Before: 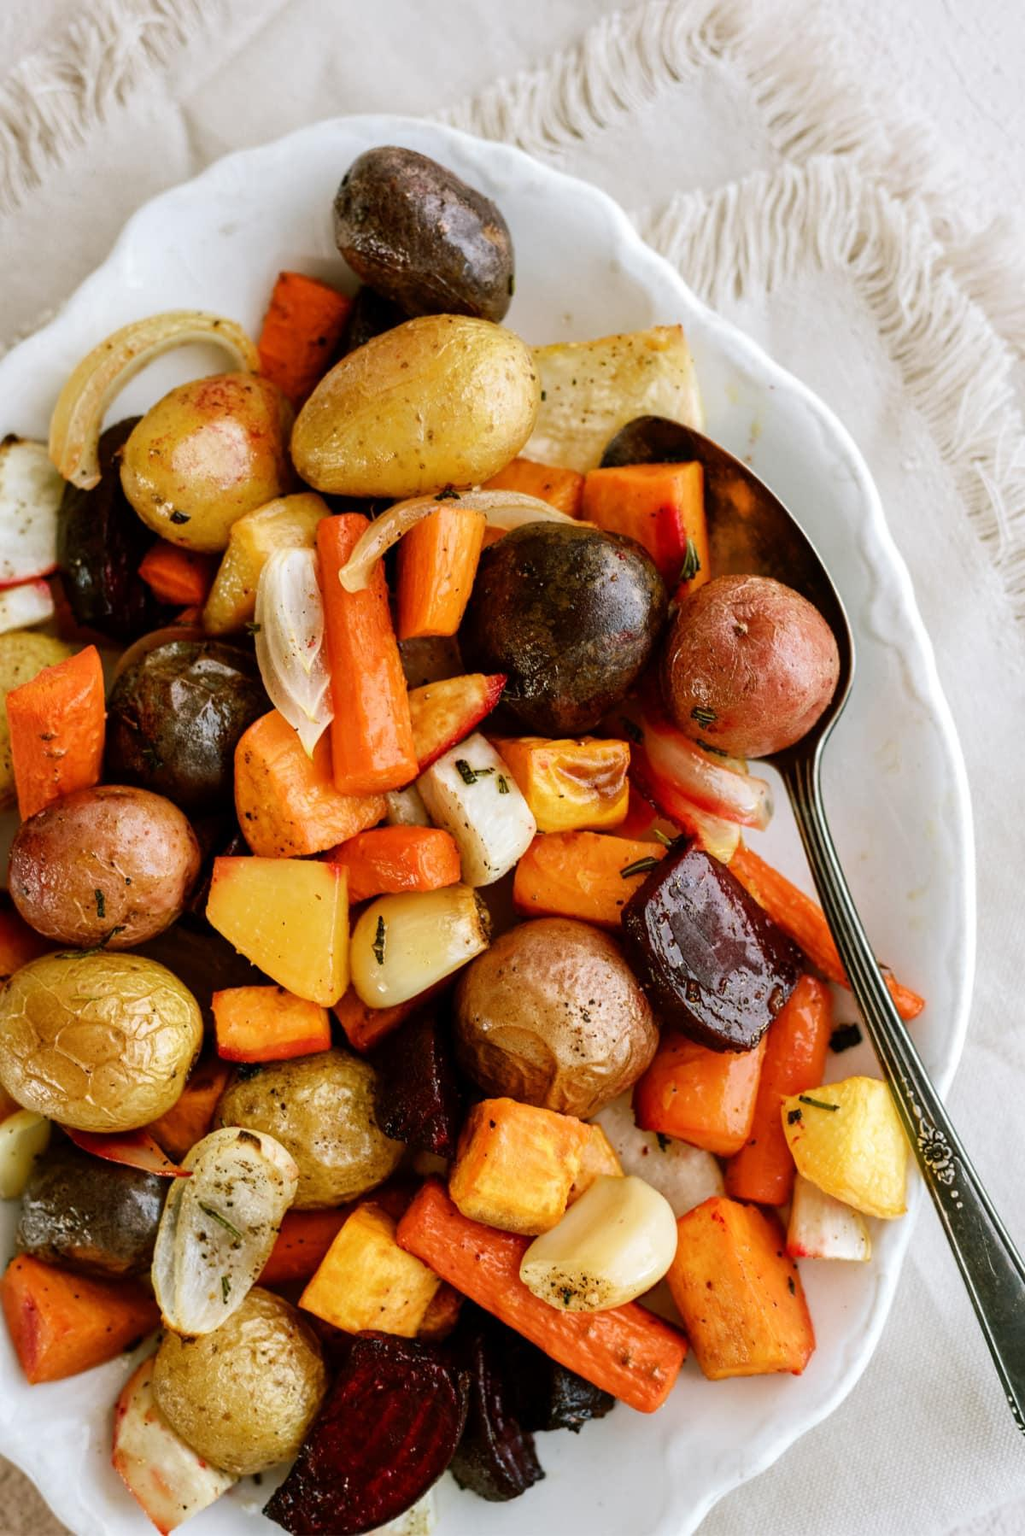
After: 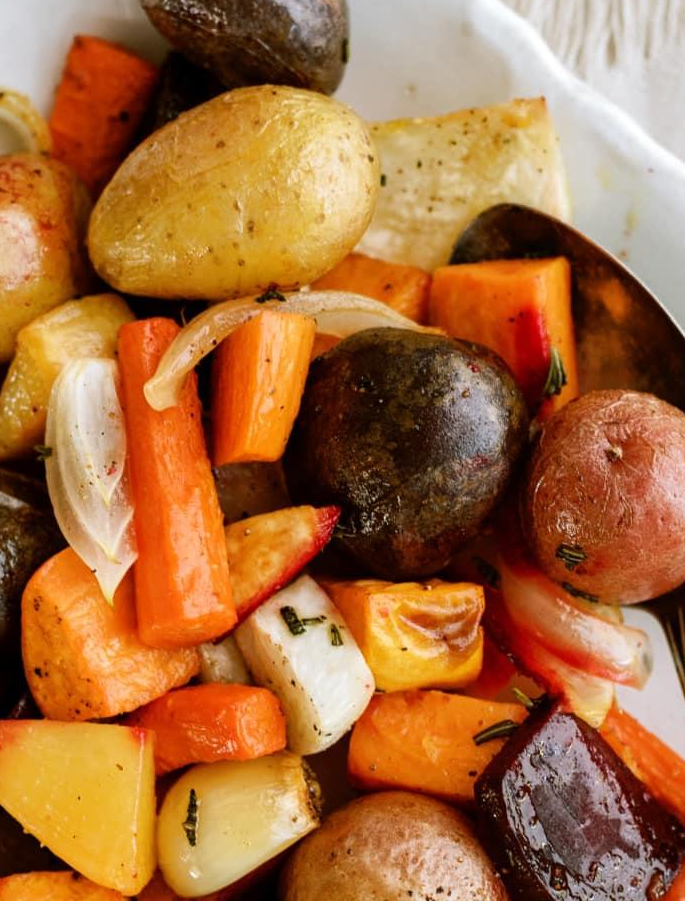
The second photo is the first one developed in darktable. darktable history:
crop: left 21.107%, top 15.789%, right 21.727%, bottom 34.093%
